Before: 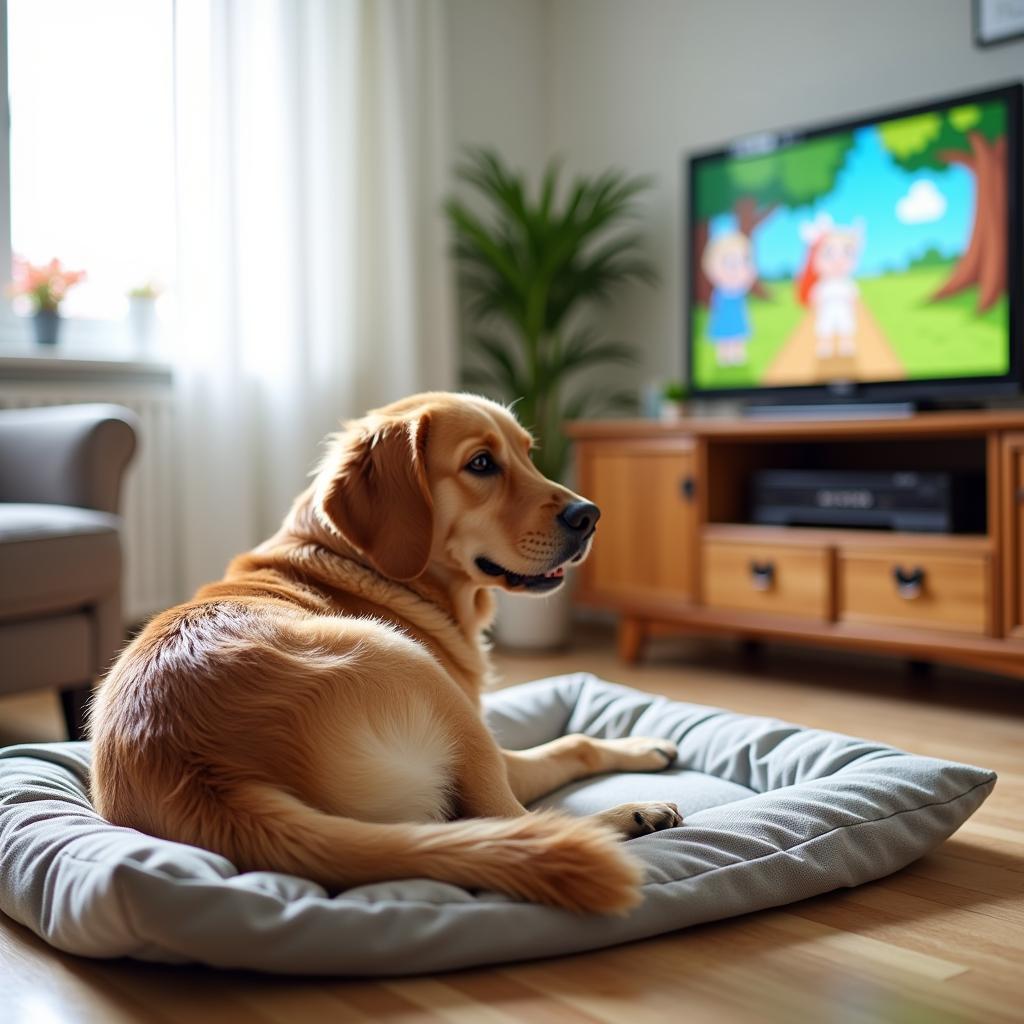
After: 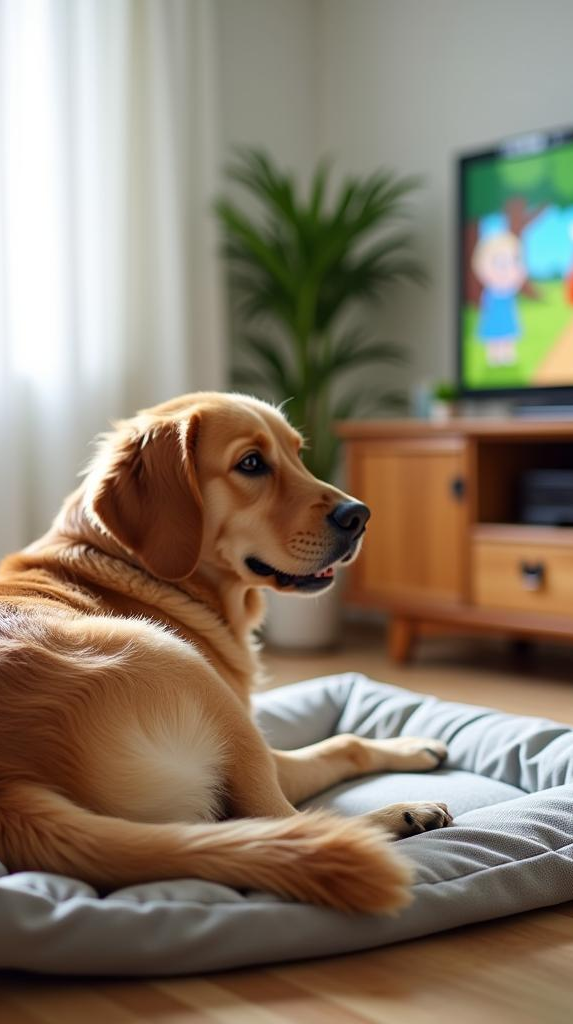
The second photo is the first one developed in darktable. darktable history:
crop and rotate: left 22.552%, right 21.402%
